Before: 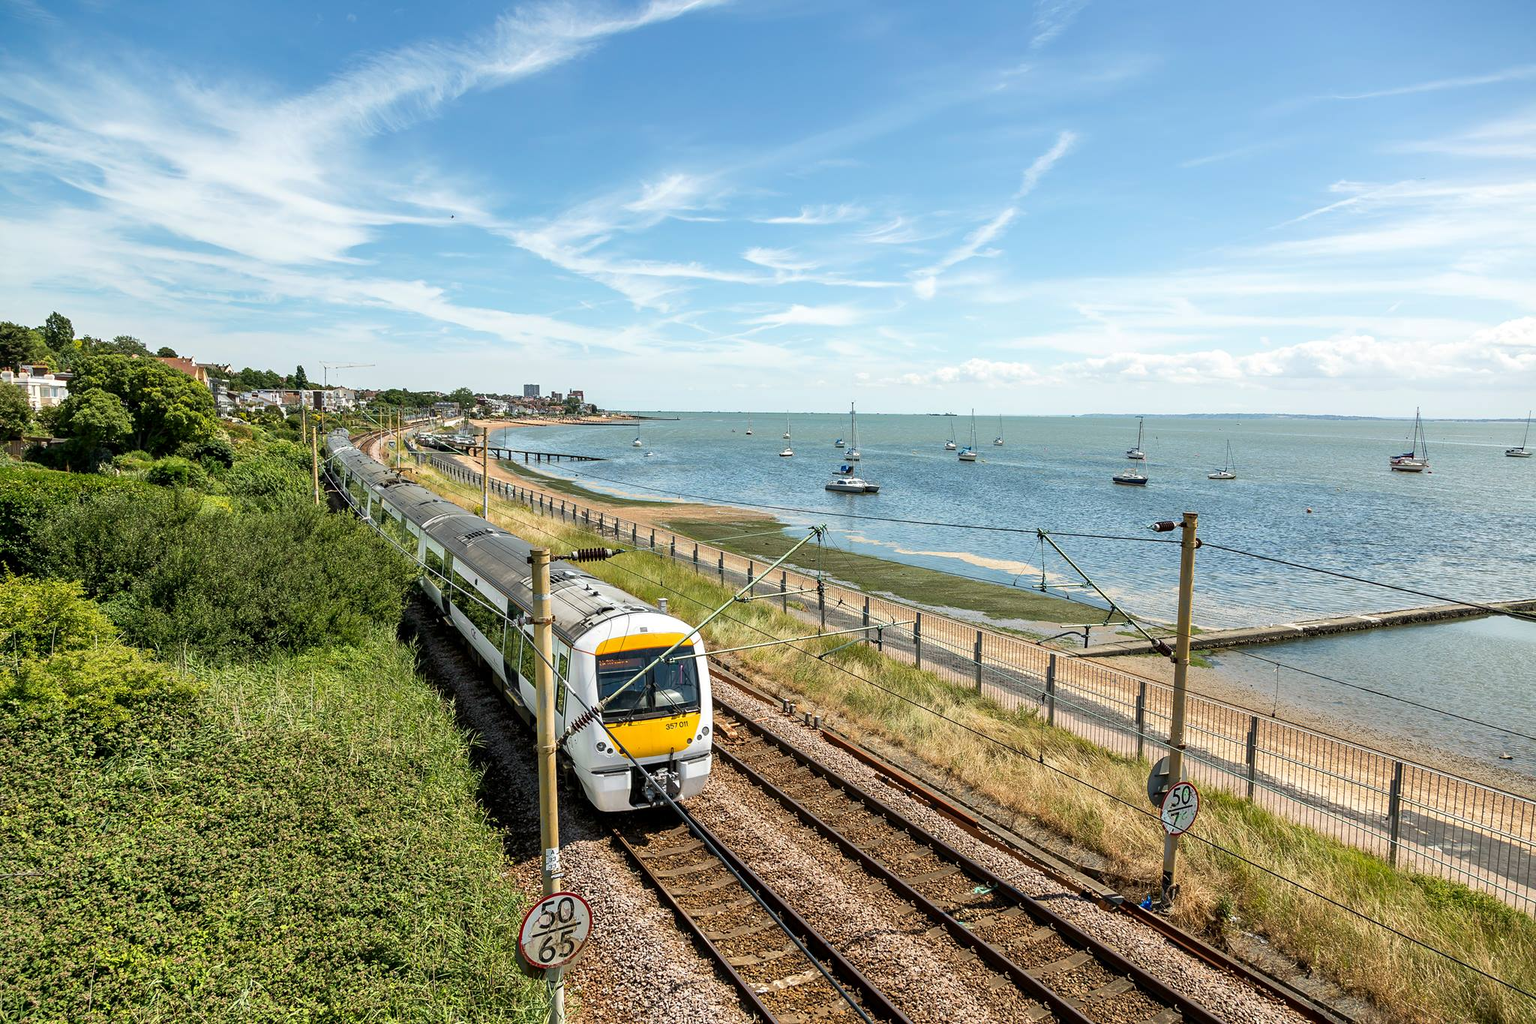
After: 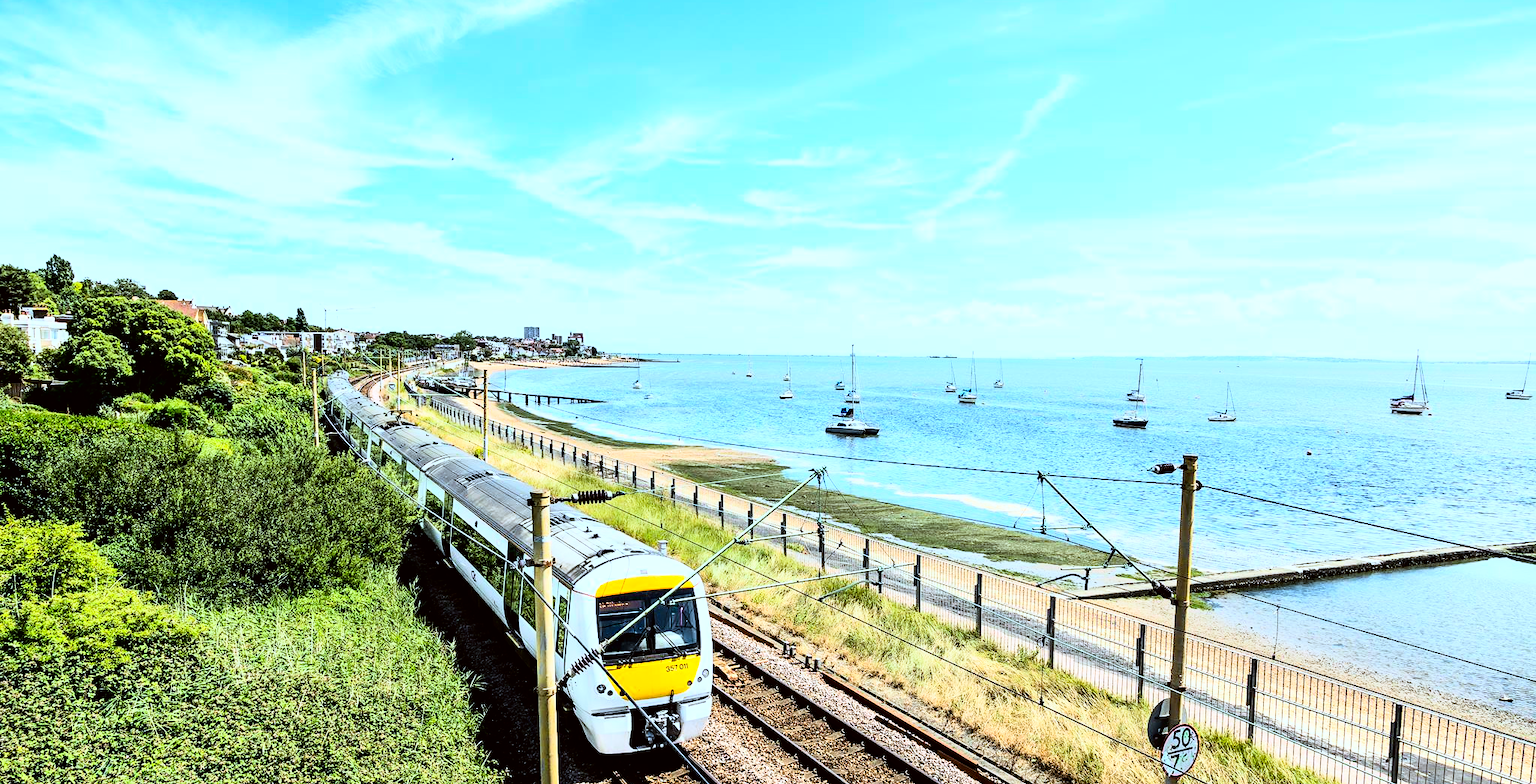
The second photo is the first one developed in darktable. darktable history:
crop: top 5.667%, bottom 17.637%
contrast brightness saturation: contrast 0.07, brightness -0.14, saturation 0.11
white balance: red 0.931, blue 1.11
rgb curve: curves: ch0 [(0, 0) (0.21, 0.15) (0.24, 0.21) (0.5, 0.75) (0.75, 0.96) (0.89, 0.99) (1, 1)]; ch1 [(0, 0.02) (0.21, 0.13) (0.25, 0.2) (0.5, 0.67) (0.75, 0.9) (0.89, 0.97) (1, 1)]; ch2 [(0, 0.02) (0.21, 0.13) (0.25, 0.2) (0.5, 0.67) (0.75, 0.9) (0.89, 0.97) (1, 1)], compensate middle gray true
color correction: highlights a* -2.73, highlights b* -2.09, shadows a* 2.41, shadows b* 2.73
